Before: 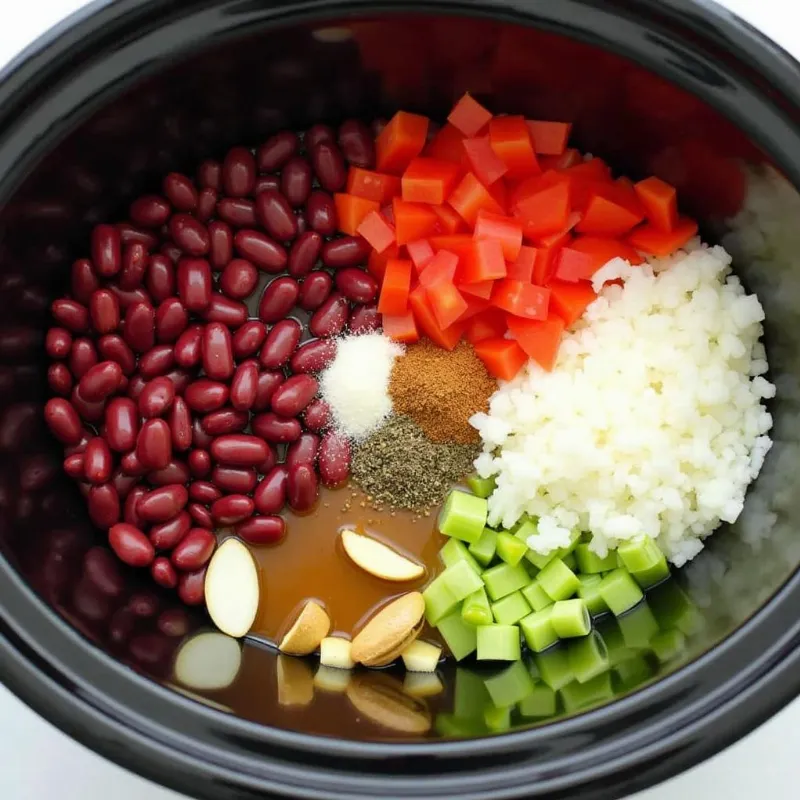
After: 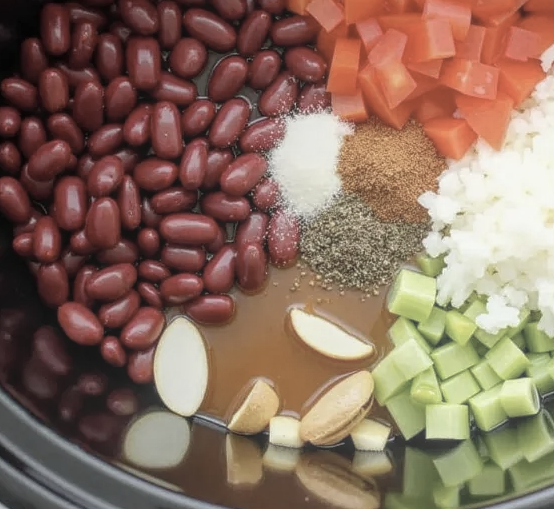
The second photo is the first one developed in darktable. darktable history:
crop: left 6.488%, top 27.668%, right 24.183%, bottom 8.656%
color zones: curves: ch1 [(0, 0.292) (0.001, 0.292) (0.2, 0.264) (0.4, 0.248) (0.6, 0.248) (0.8, 0.264) (0.999, 0.292) (1, 0.292)]
local contrast: highlights 73%, shadows 15%, midtone range 0.197
